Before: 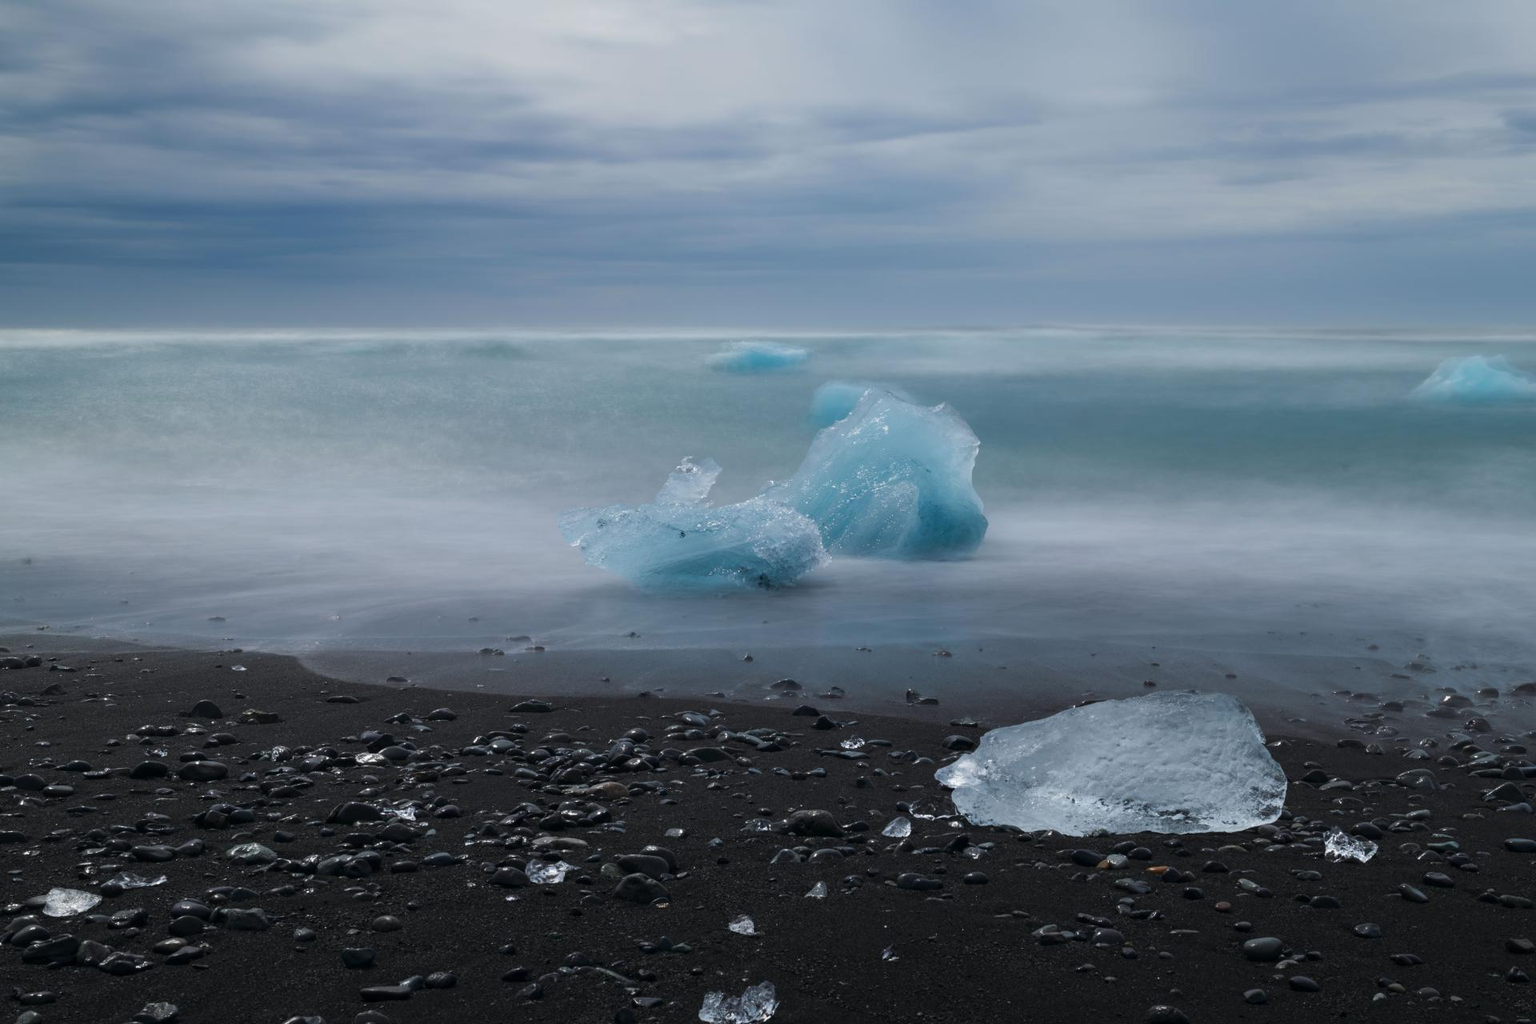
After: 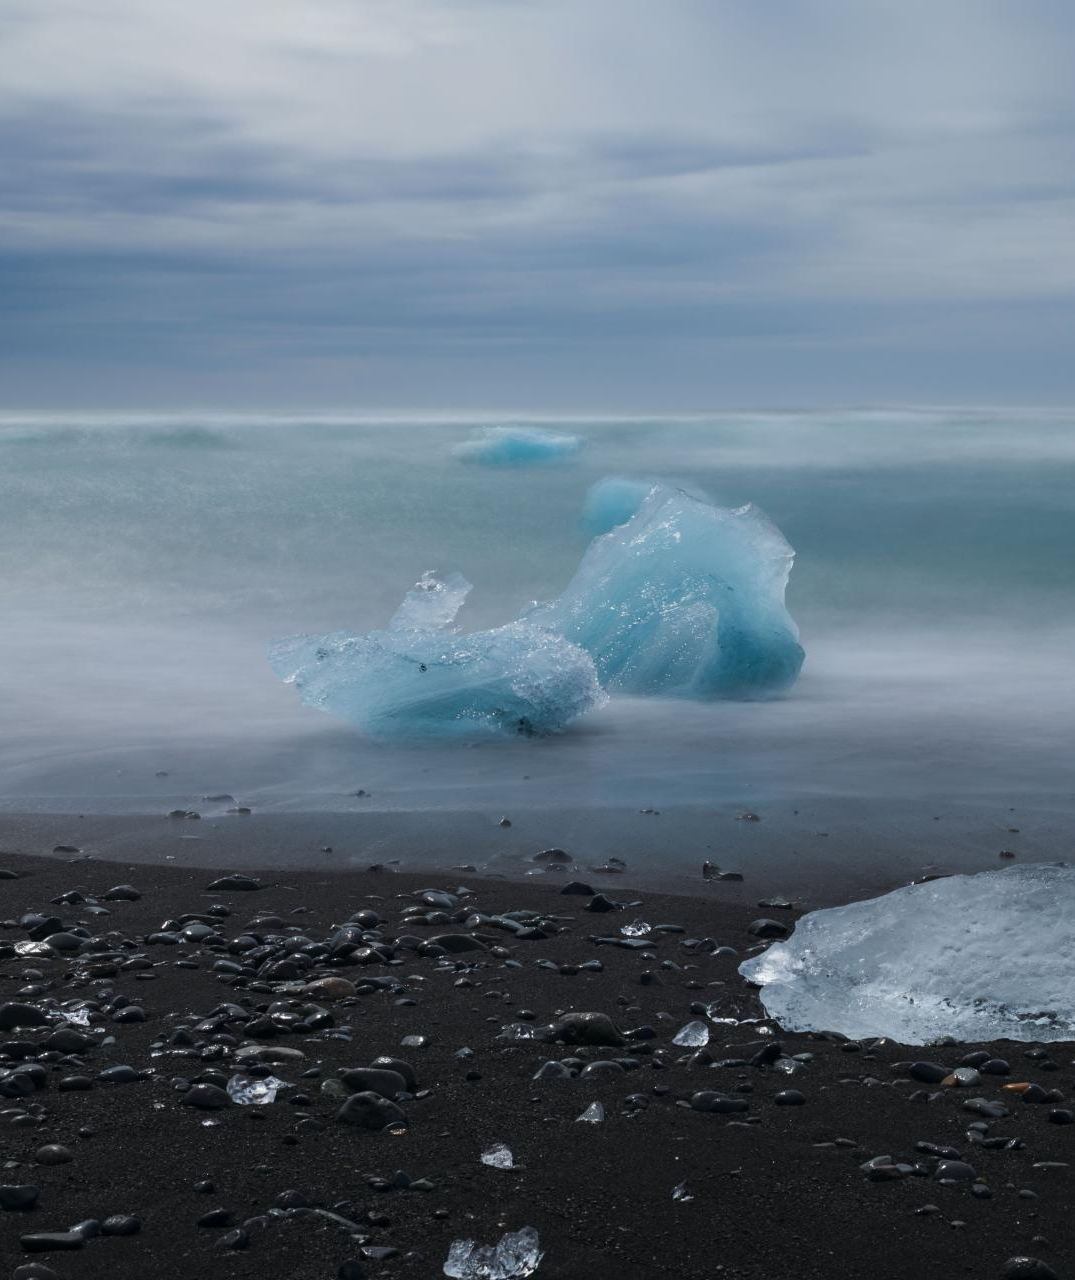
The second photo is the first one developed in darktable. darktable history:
crop and rotate: left 22.442%, right 21.522%
